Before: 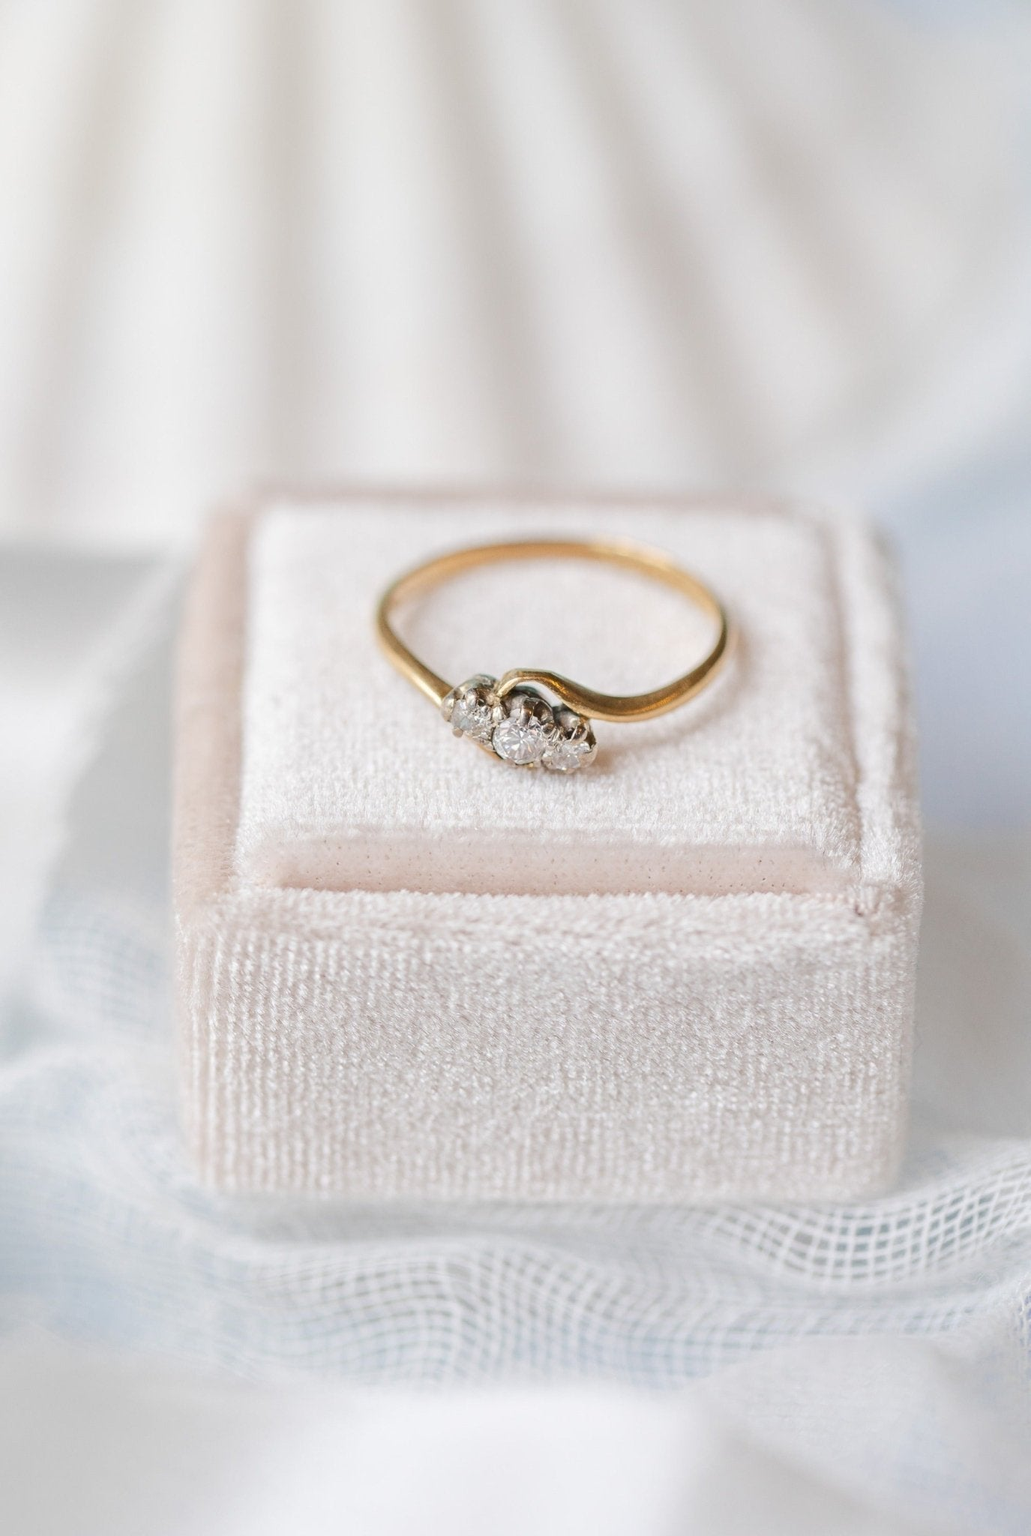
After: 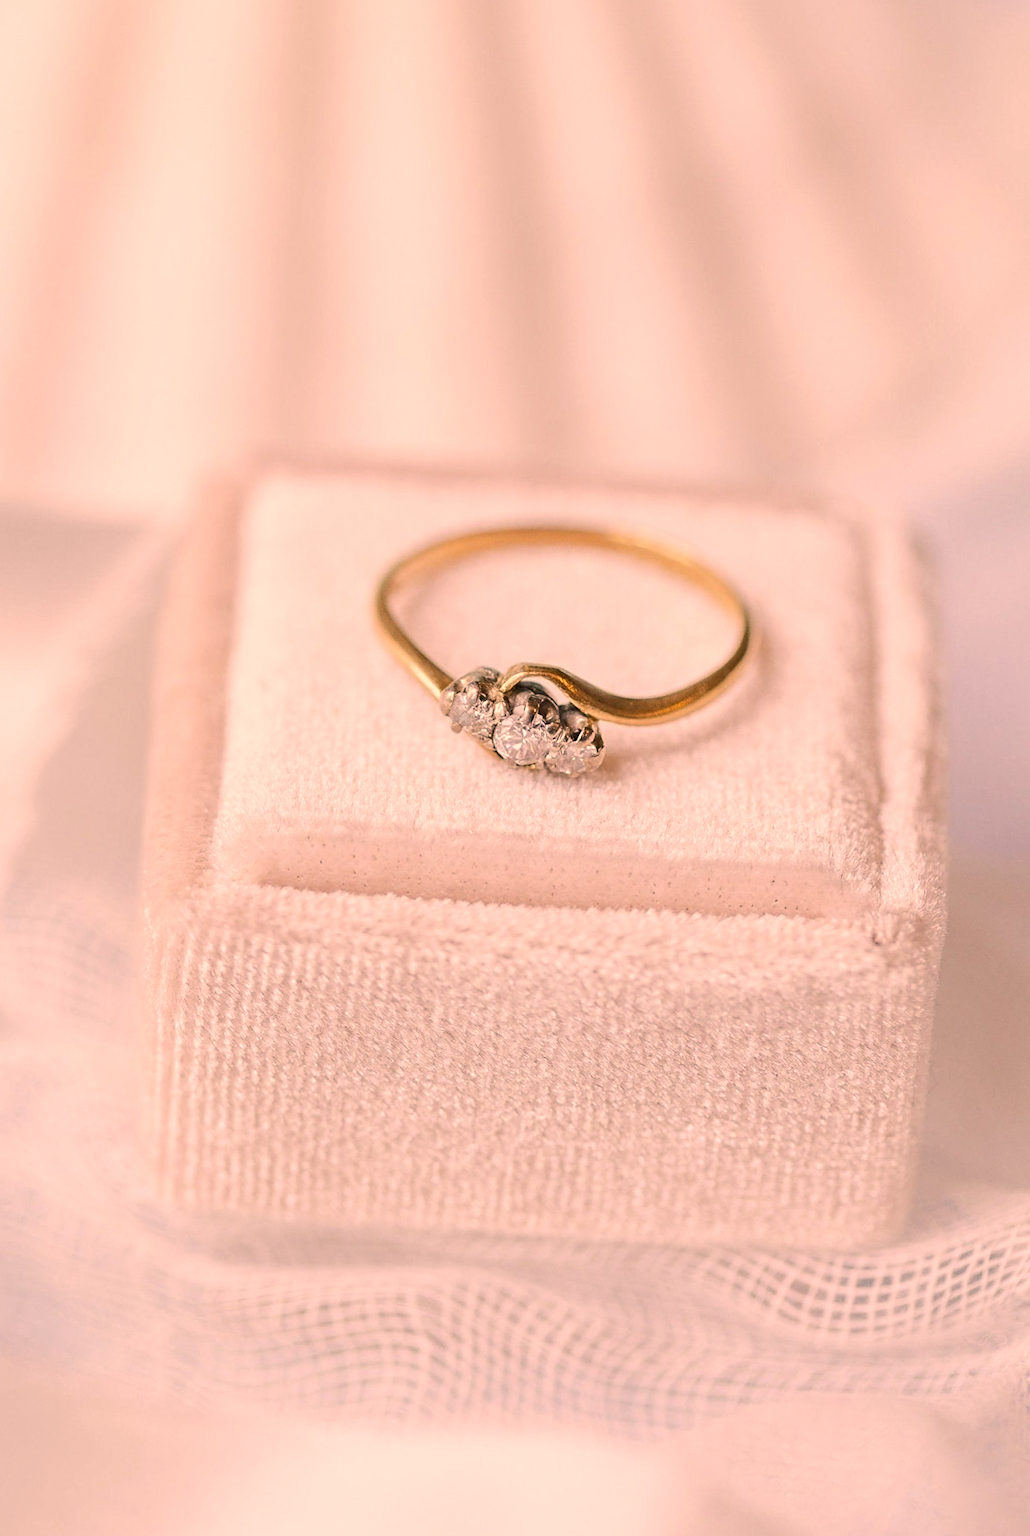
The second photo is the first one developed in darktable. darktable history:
color correction: highlights a* 20.72, highlights b* 19.49
crop and rotate: angle -2.78°
sharpen: radius 1.843, amount 0.415, threshold 1.548
